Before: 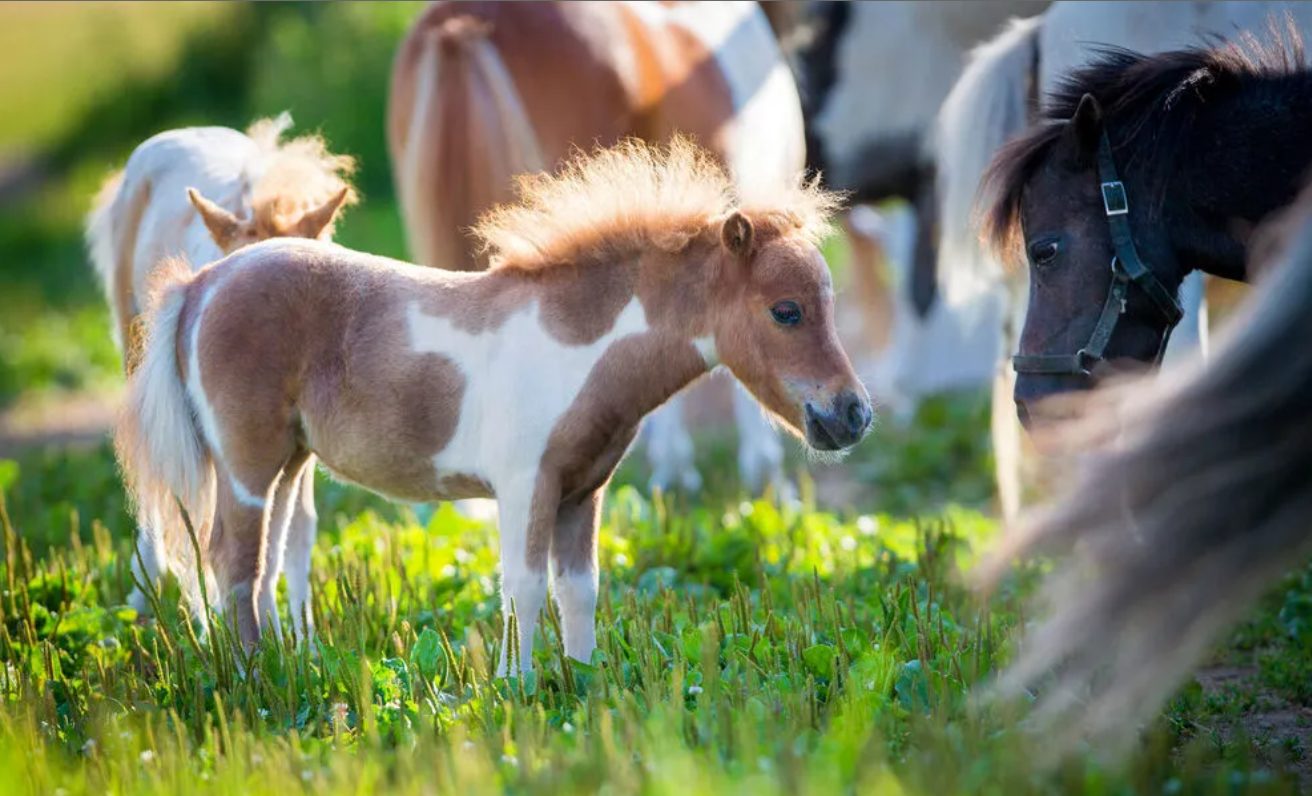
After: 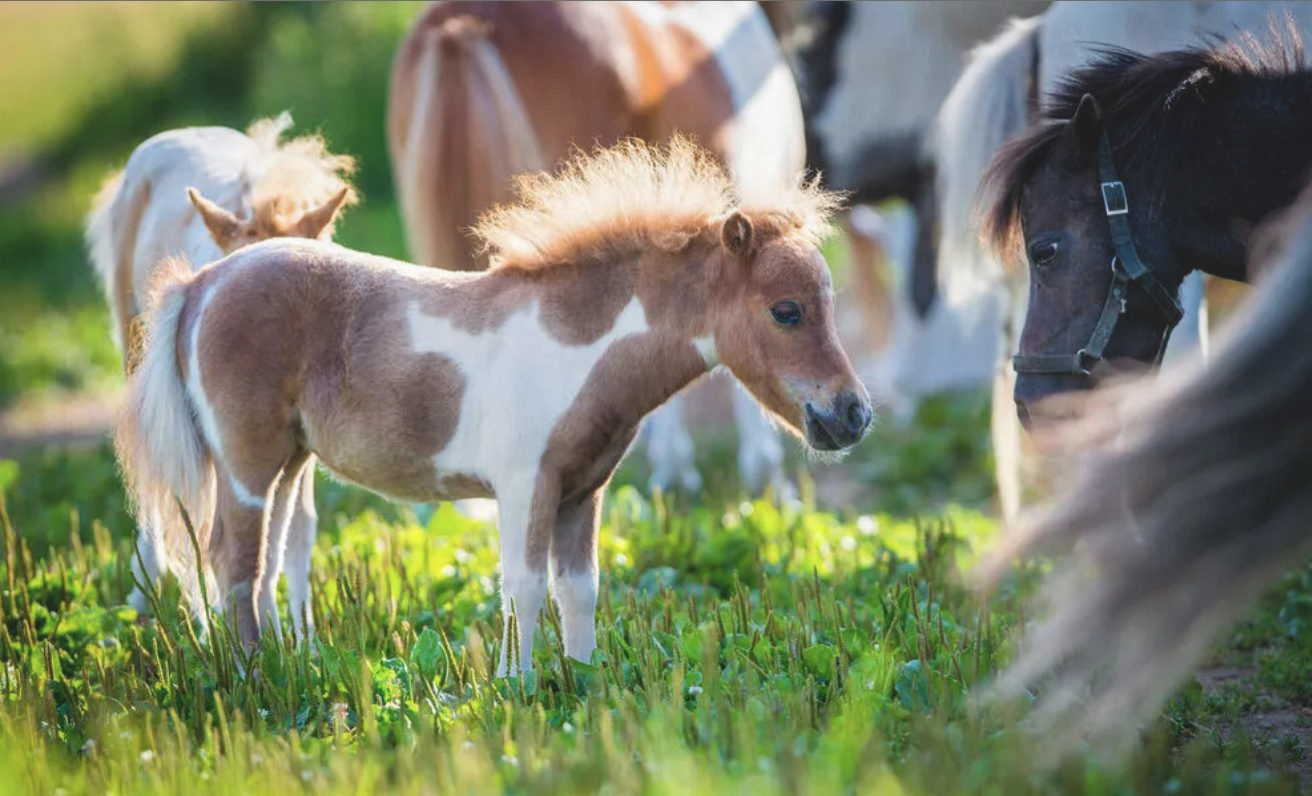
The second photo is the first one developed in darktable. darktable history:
color balance: lift [1.01, 1, 1, 1], gamma [1.097, 1, 1, 1], gain [0.85, 1, 1, 1]
local contrast: on, module defaults
